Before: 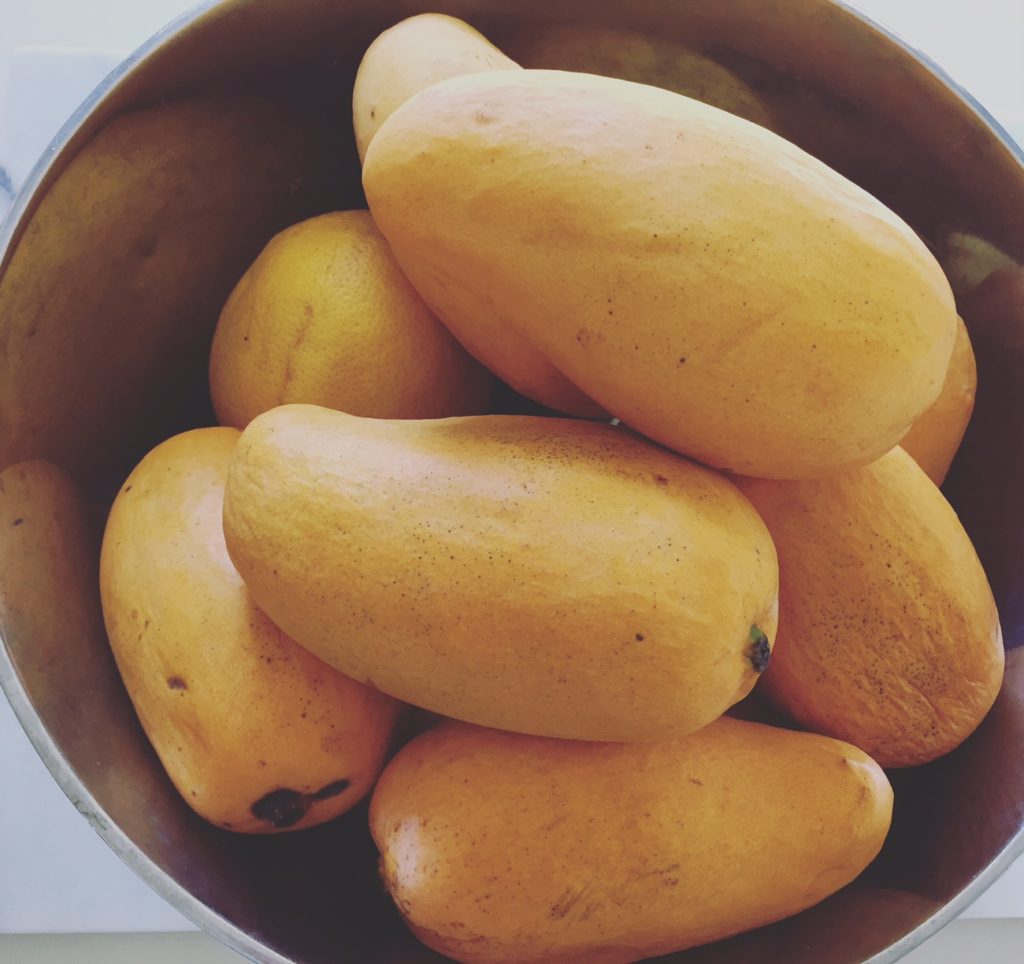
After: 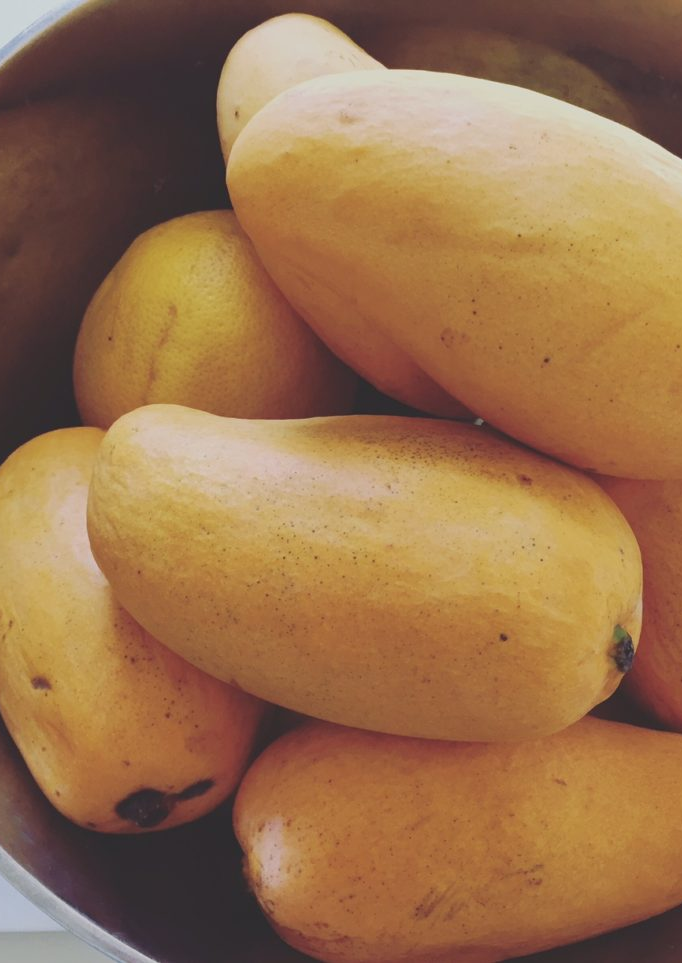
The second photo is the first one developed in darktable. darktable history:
crop and rotate: left 13.334%, right 19.991%
